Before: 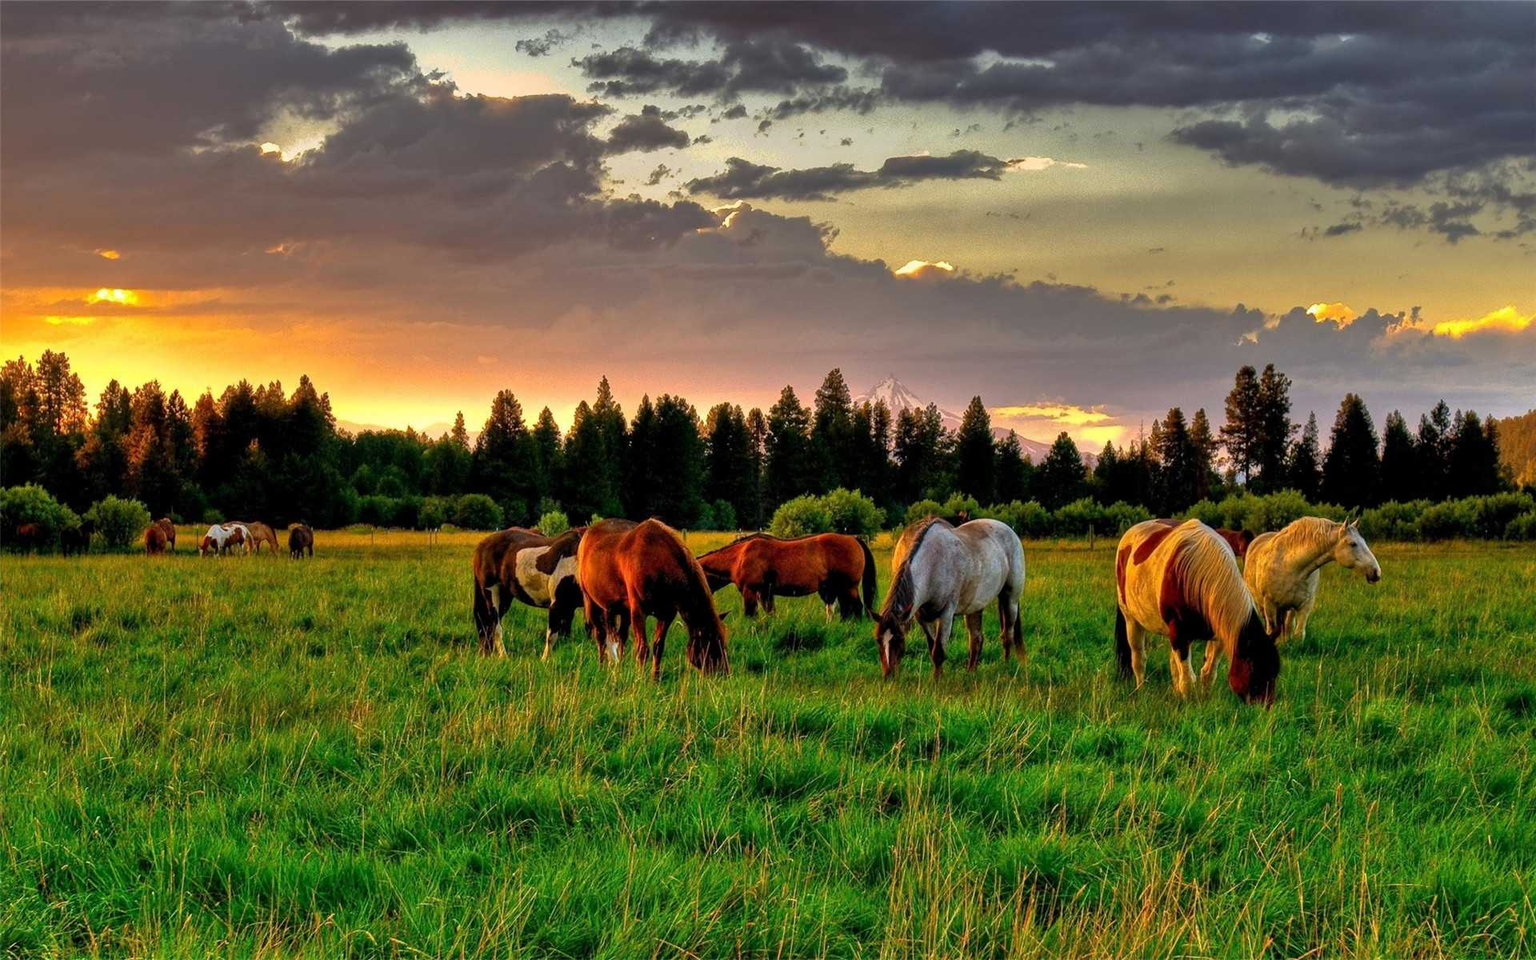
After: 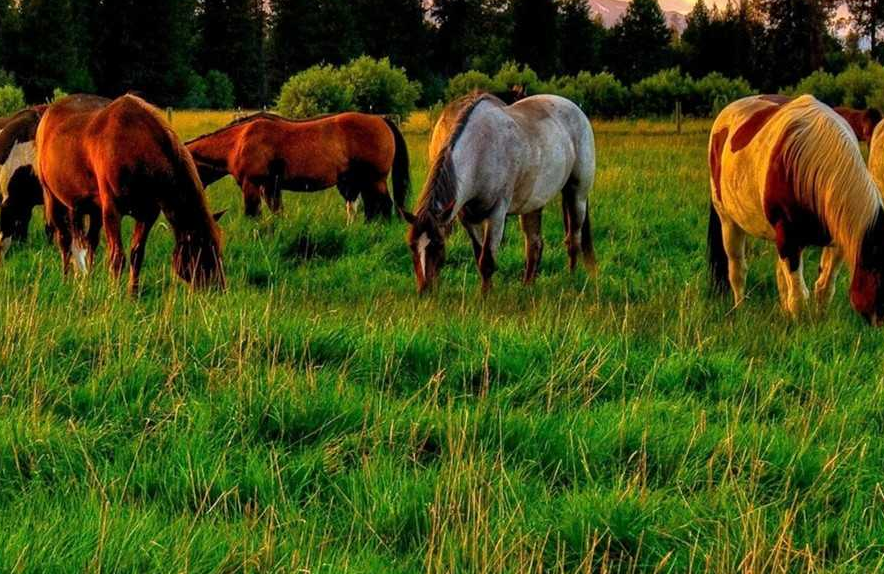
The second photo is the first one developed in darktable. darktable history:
crop: left 35.775%, top 46.245%, right 18.066%, bottom 5.855%
